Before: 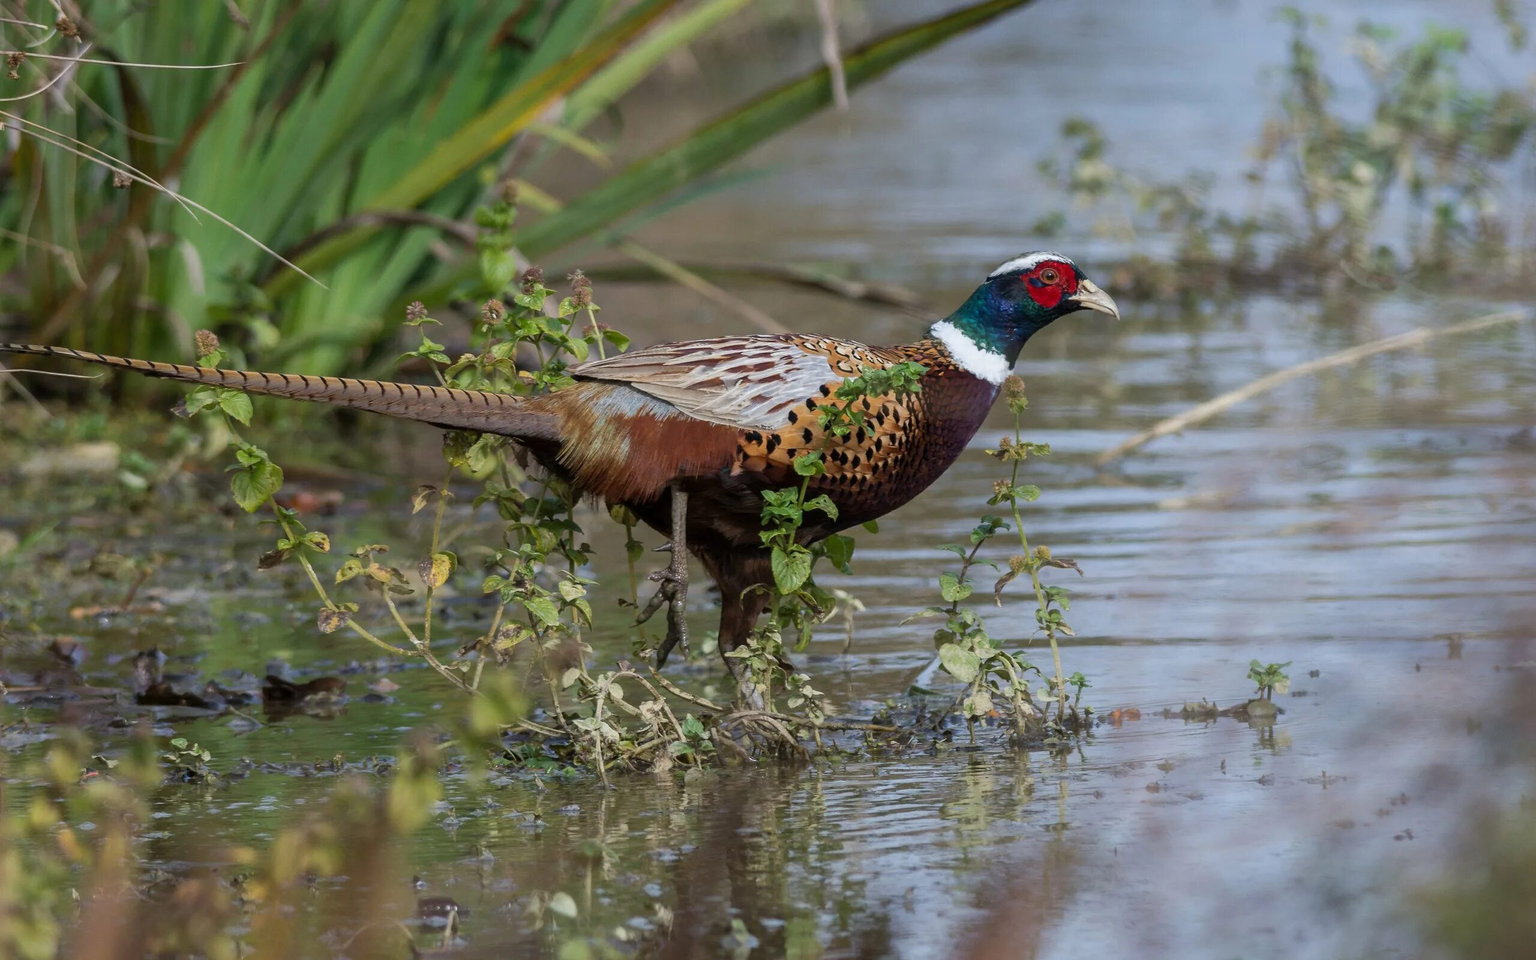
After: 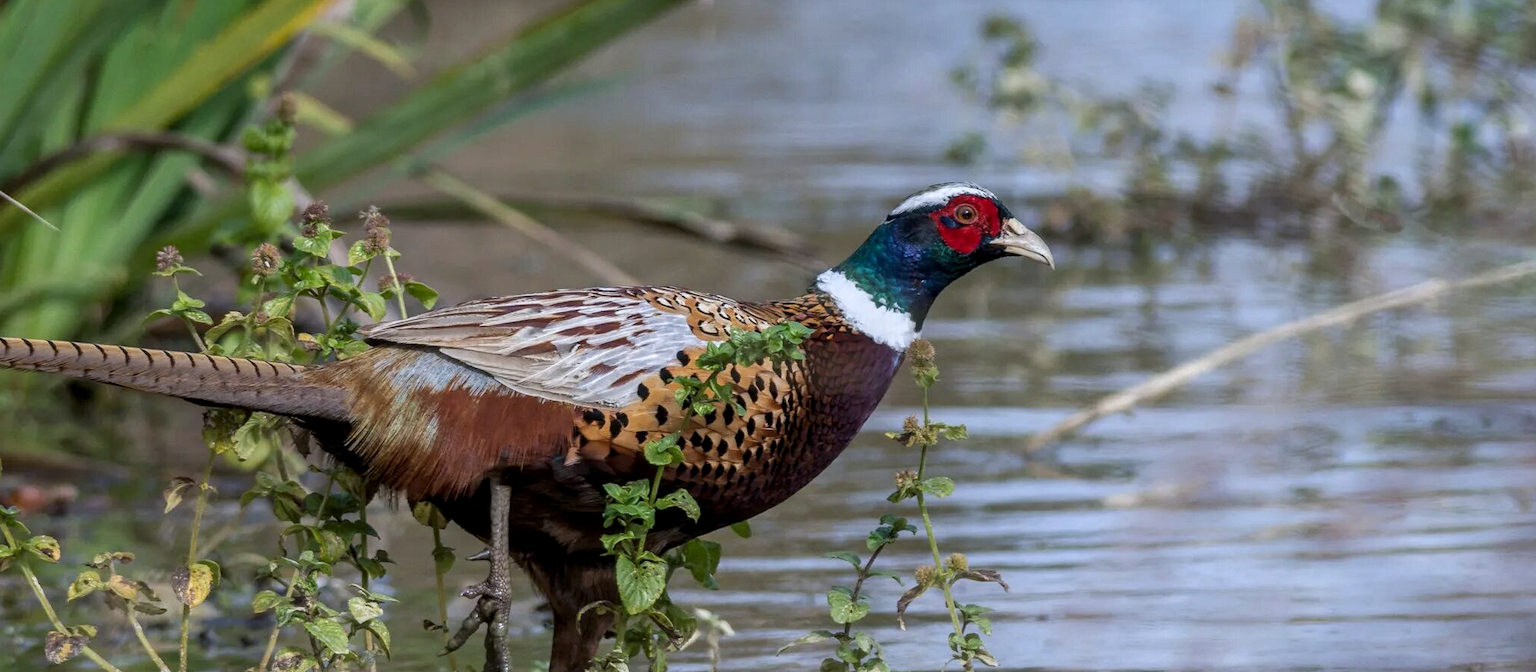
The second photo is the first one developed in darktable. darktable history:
shadows and highlights: shadows 0, highlights 40
local contrast: on, module defaults
crop: left 18.38%, top 11.092%, right 2.134%, bottom 33.217%
white balance: red 0.984, blue 1.059
